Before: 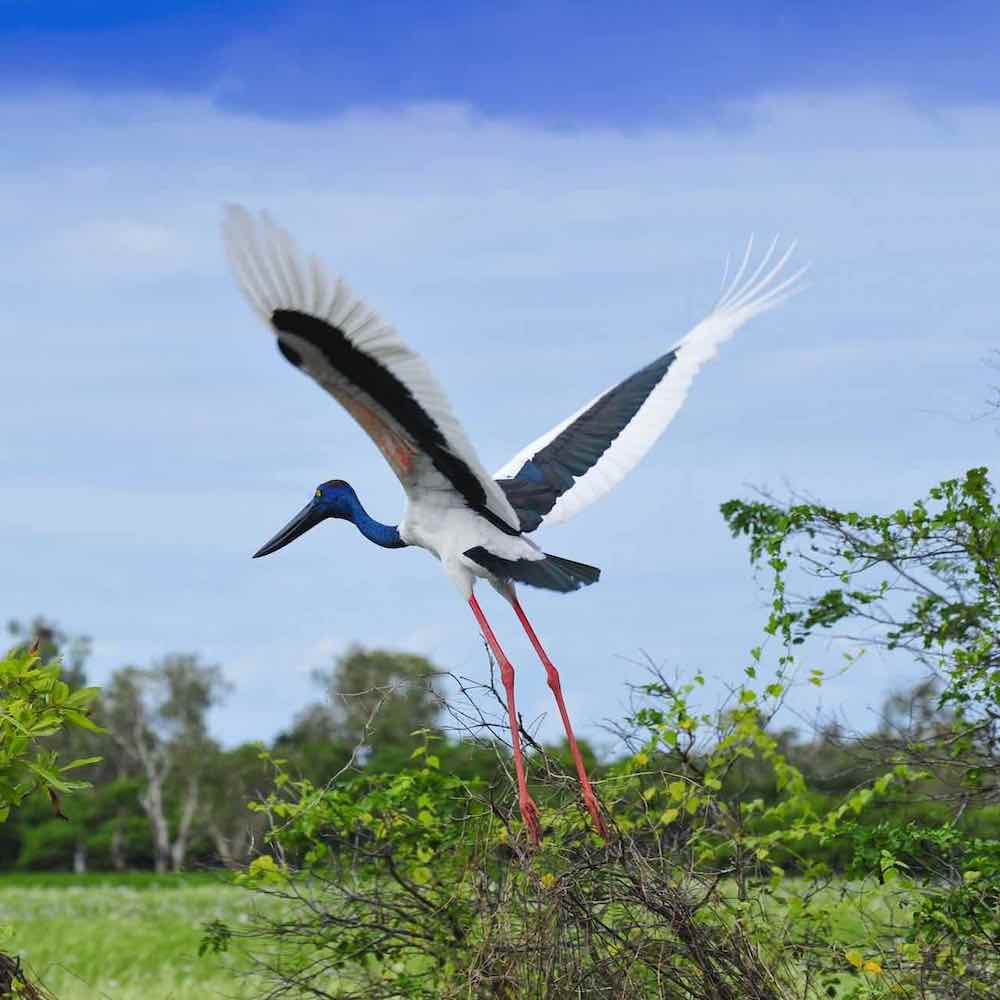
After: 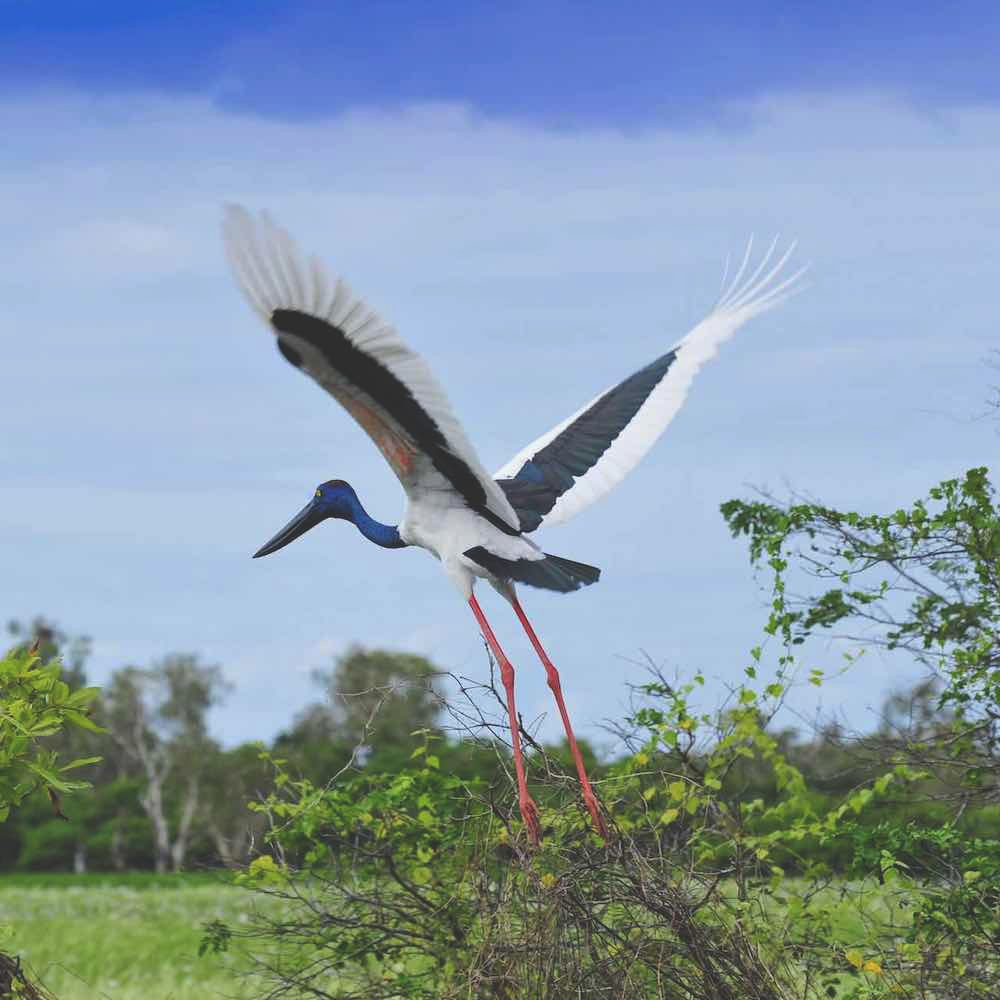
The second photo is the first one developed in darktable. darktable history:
exposure: black level correction -0.024, exposure -0.118 EV, compensate highlight preservation false
contrast equalizer: y [[0.5, 0.5, 0.478, 0.5, 0.5, 0.5], [0.5 ×6], [0.5 ×6], [0 ×6], [0 ×6]], mix -0.102
